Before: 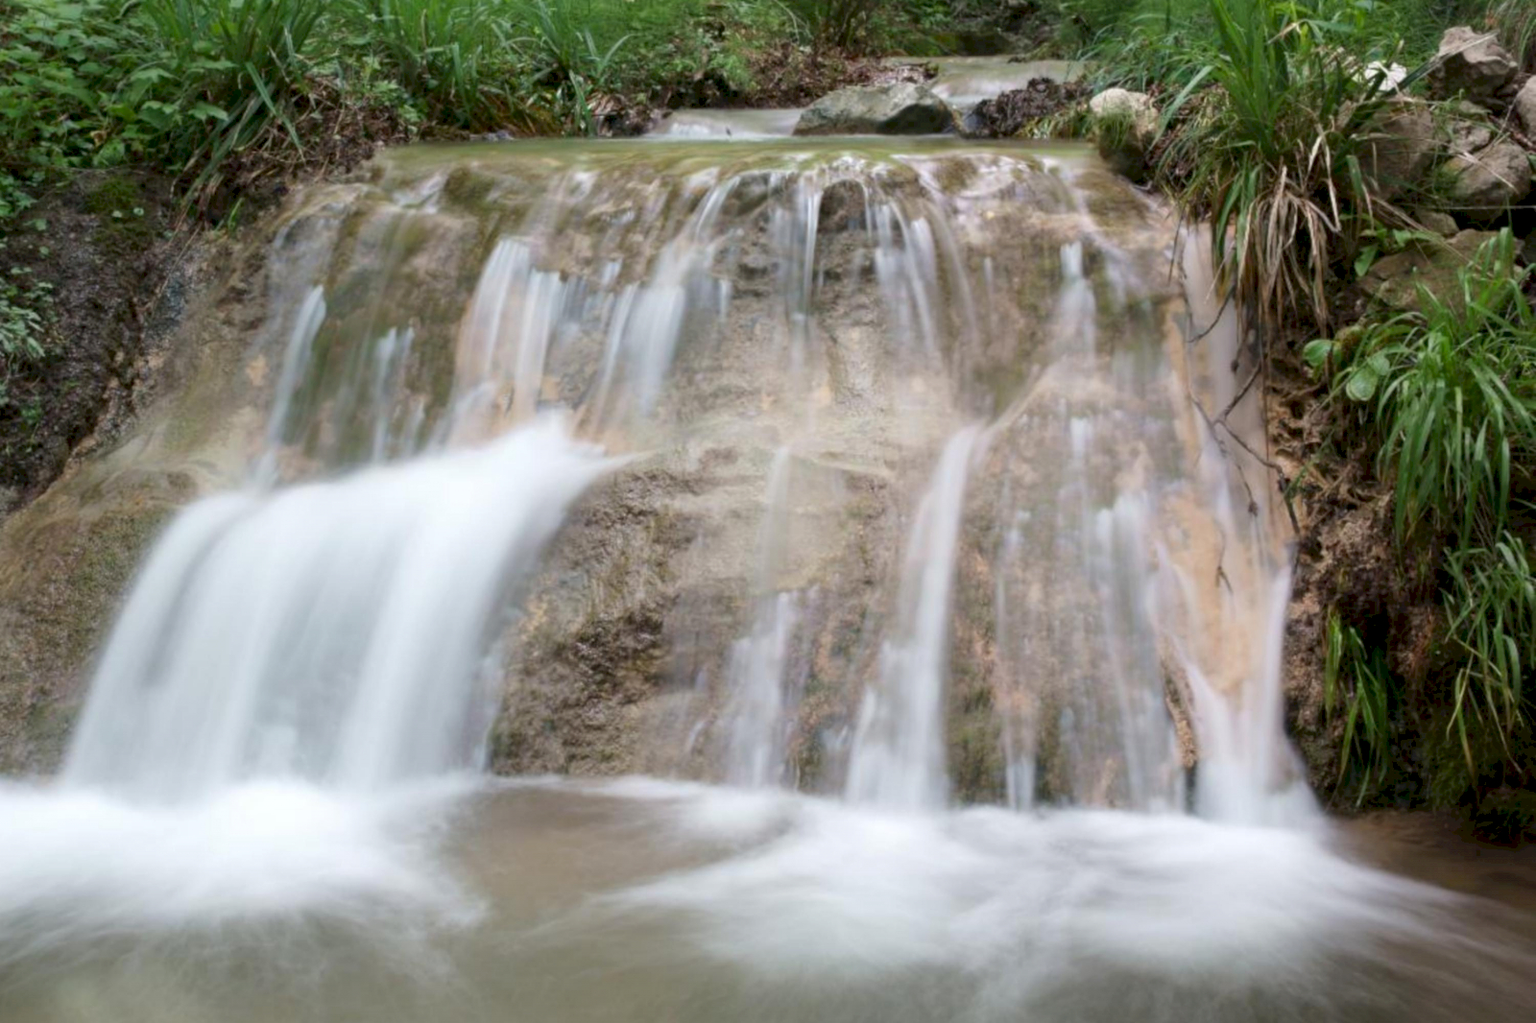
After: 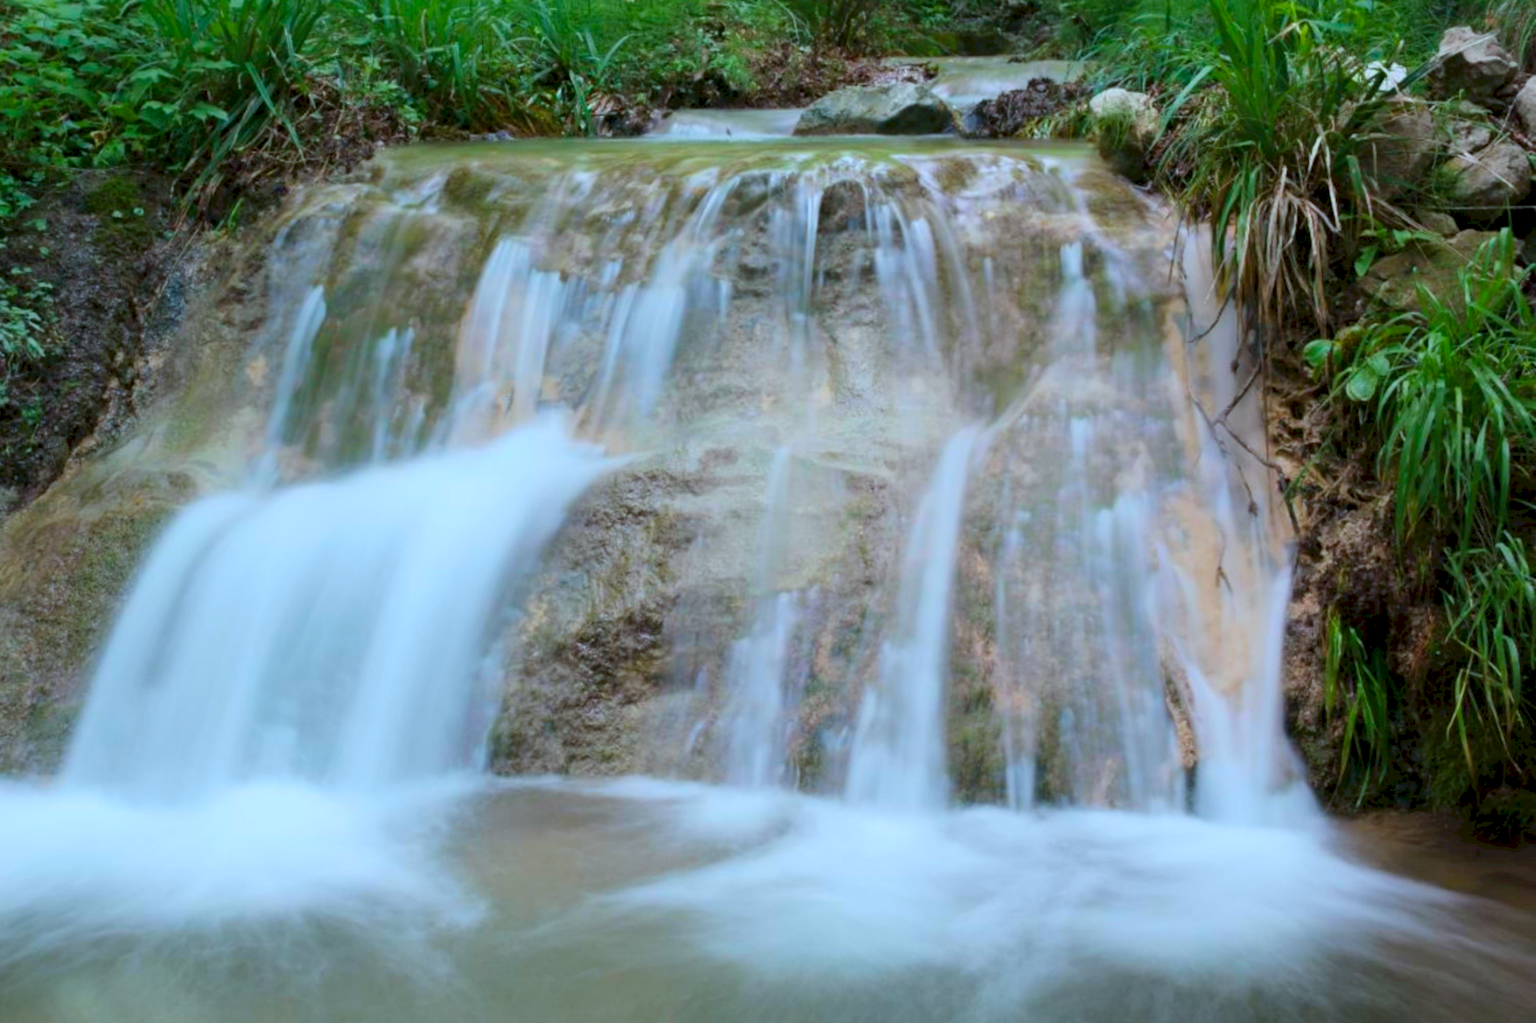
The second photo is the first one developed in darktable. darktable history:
color balance rgb: shadows lift › hue 86.05°, linear chroma grading › mid-tones 7.286%, perceptual saturation grading › global saturation -0.027%, global vibrance 50.815%
color calibration: gray › normalize channels true, illuminant F (fluorescent), F source F9 (Cool White Deluxe 4150 K) – high CRI, x 0.374, y 0.373, temperature 4150.58 K, gamut compression 0.018
tone equalizer: -8 EV -0.002 EV, -7 EV 0.004 EV, -6 EV -0.039 EV, -5 EV 0.017 EV, -4 EV -0.016 EV, -3 EV 0.011 EV, -2 EV -0.09 EV, -1 EV -0.273 EV, +0 EV -0.598 EV, edges refinement/feathering 500, mask exposure compensation -1.57 EV, preserve details no
